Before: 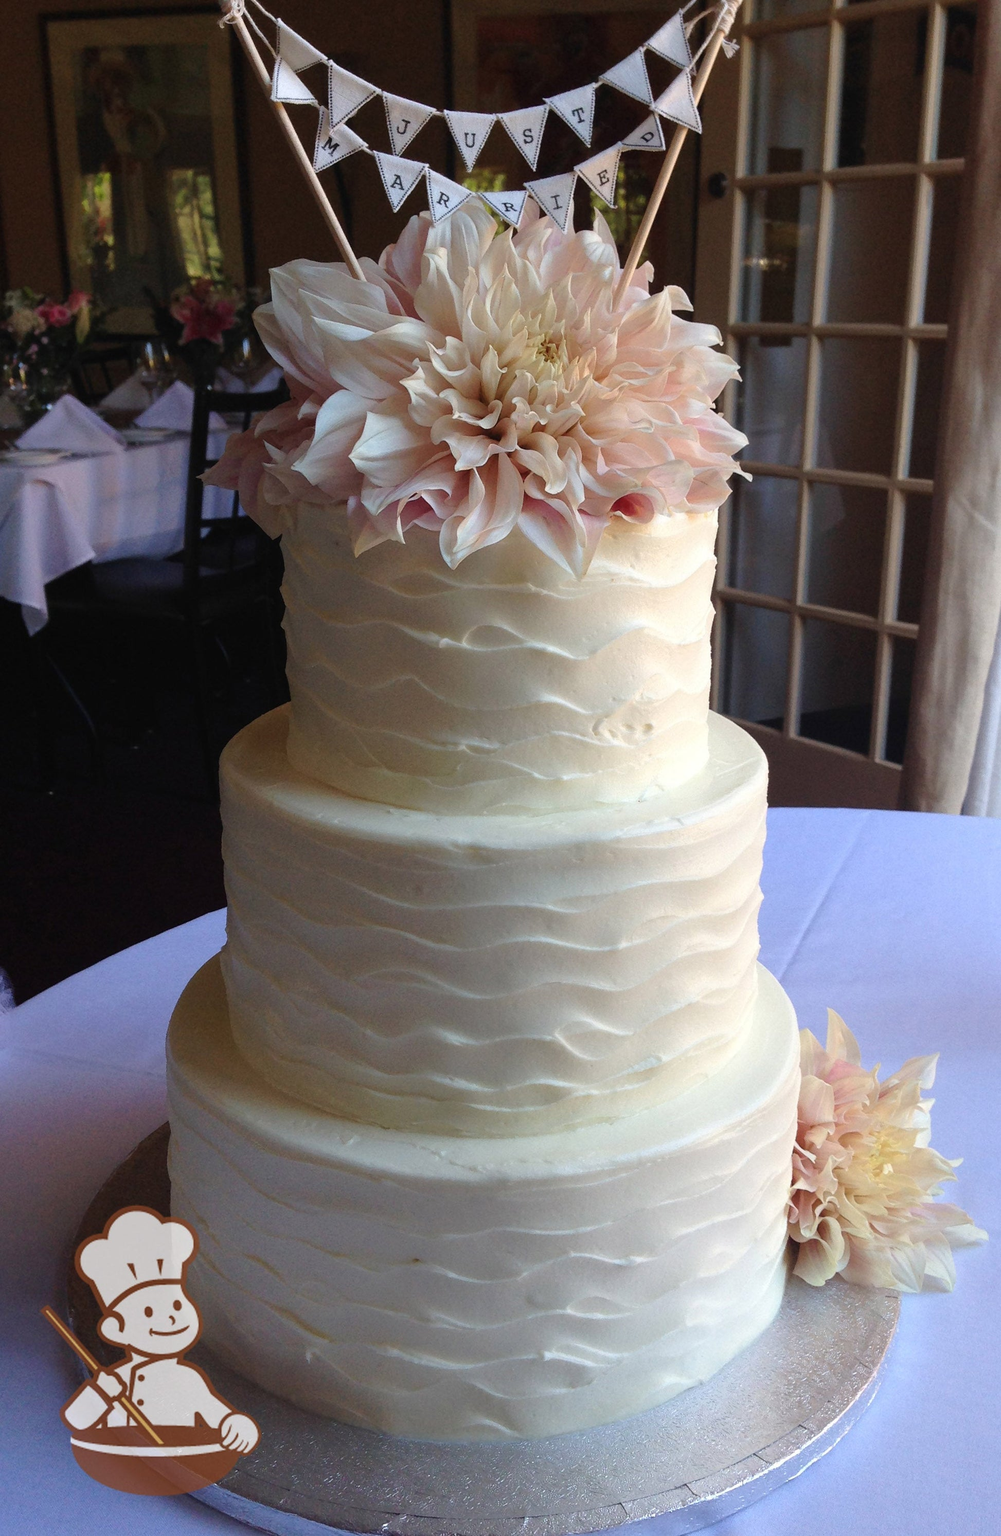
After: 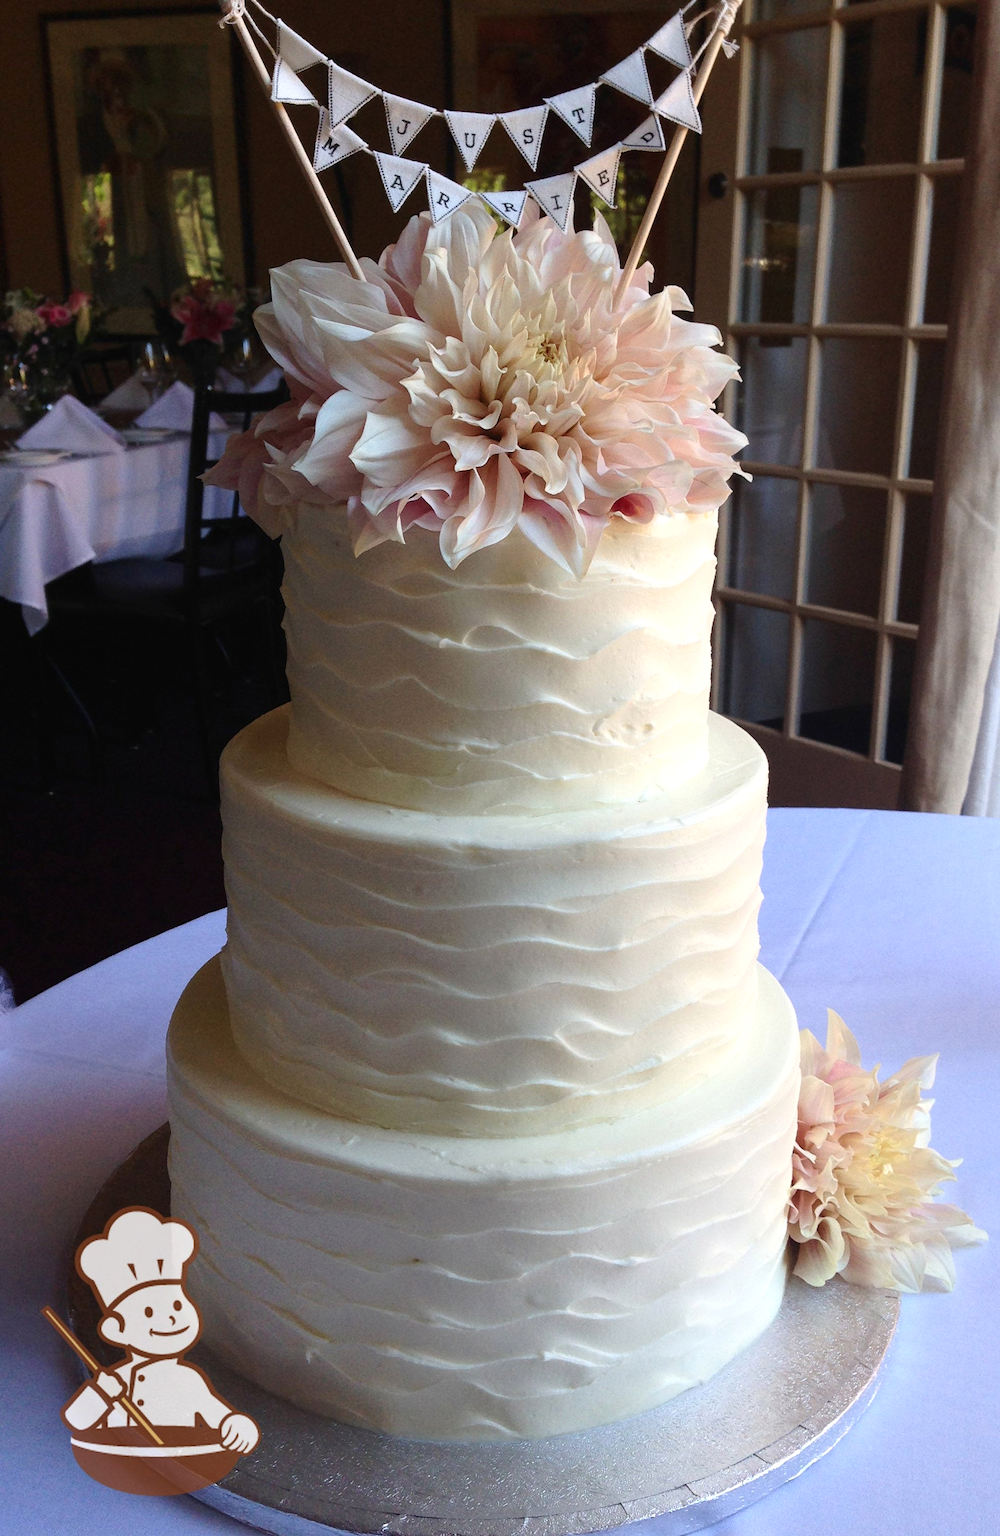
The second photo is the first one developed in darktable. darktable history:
exposure: exposure 0.128 EV, compensate highlight preservation false
contrast brightness saturation: contrast 0.135
